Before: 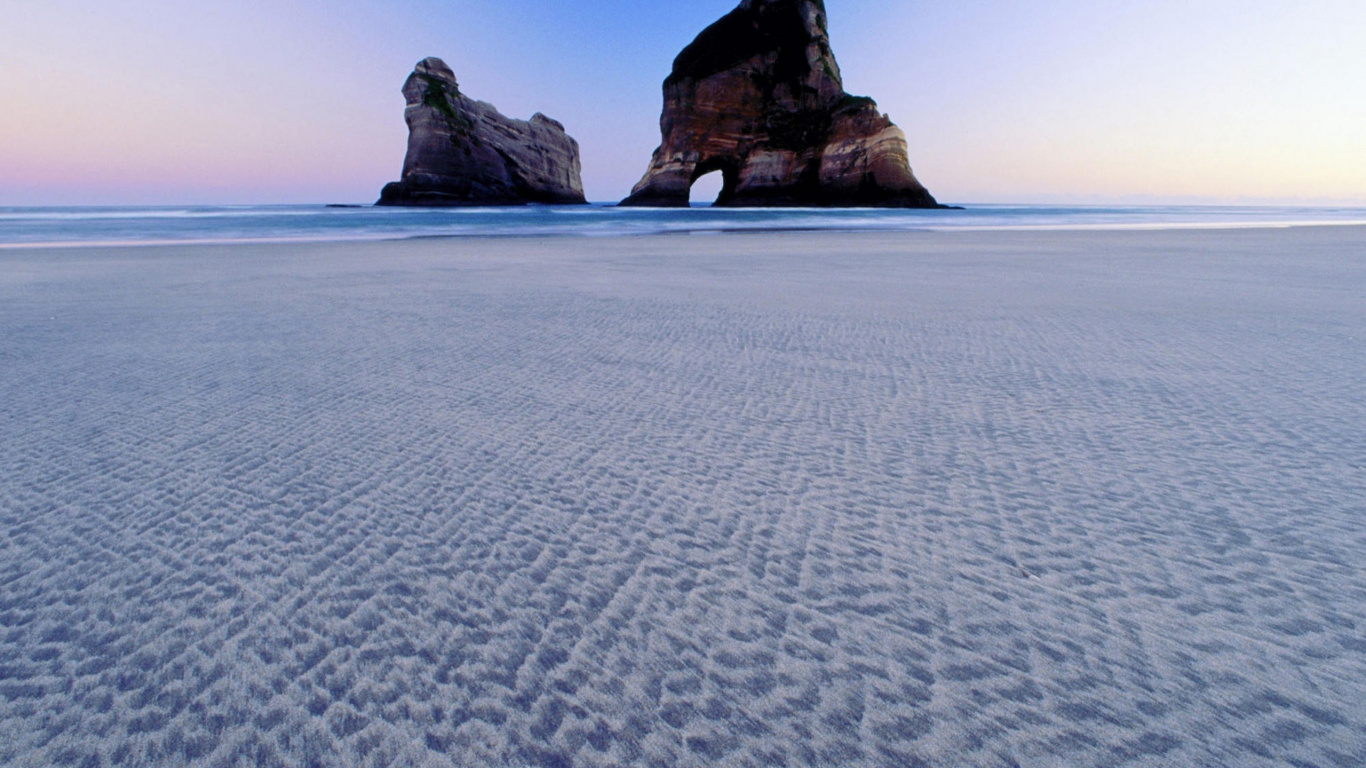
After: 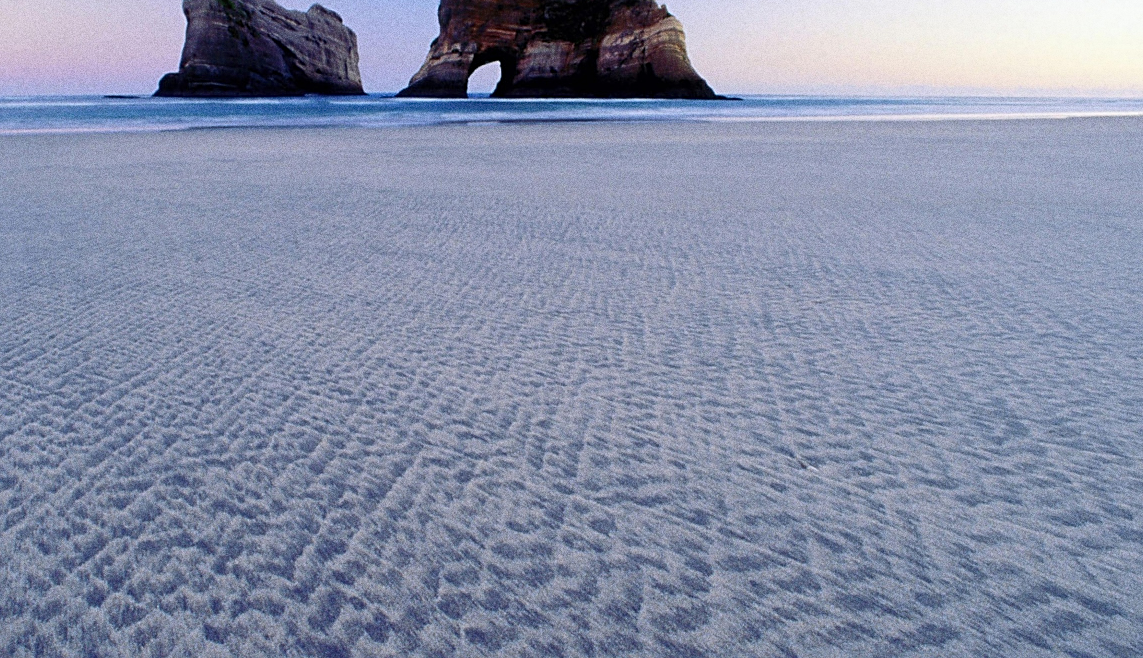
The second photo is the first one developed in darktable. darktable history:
grain: coarseness 0.09 ISO, strength 40%
crop: left 16.315%, top 14.246%
sharpen: on, module defaults
